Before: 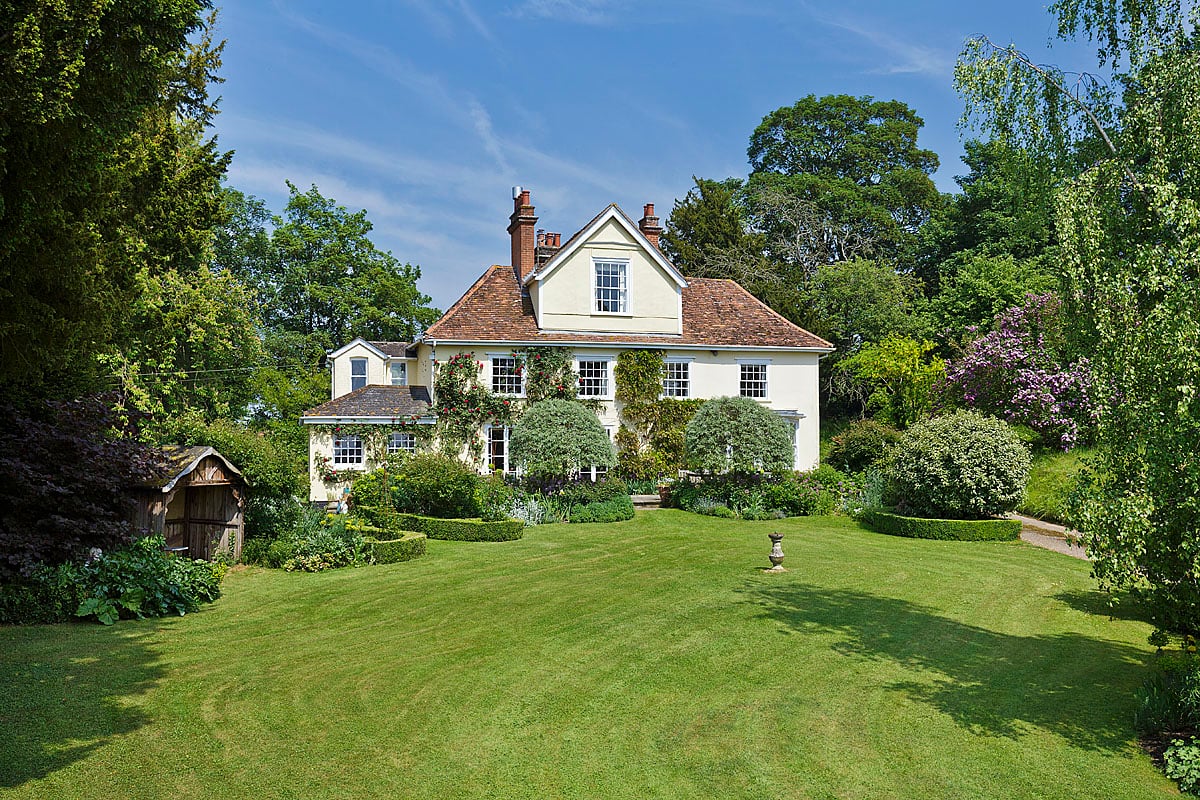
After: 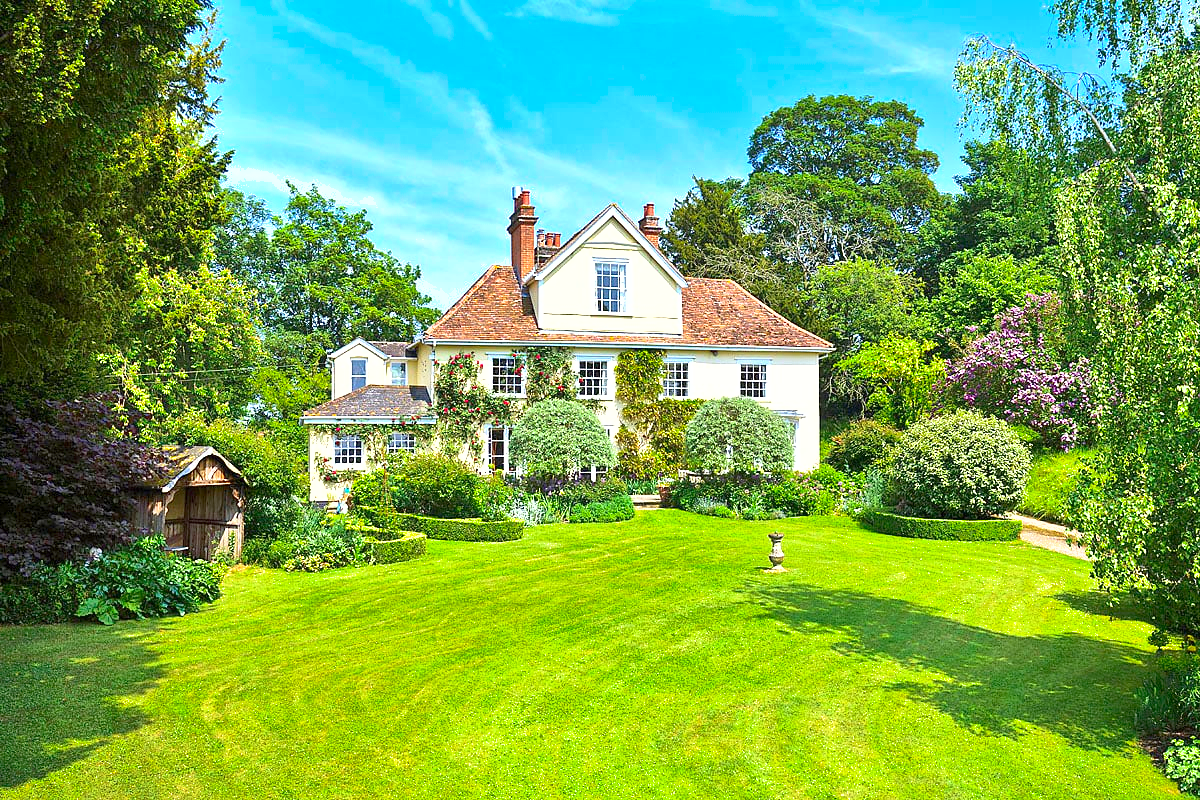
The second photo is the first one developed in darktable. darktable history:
contrast brightness saturation: contrast 0.233, brightness 0.114, saturation 0.287
shadows and highlights: on, module defaults
exposure: exposure 1.094 EV, compensate highlight preservation false
